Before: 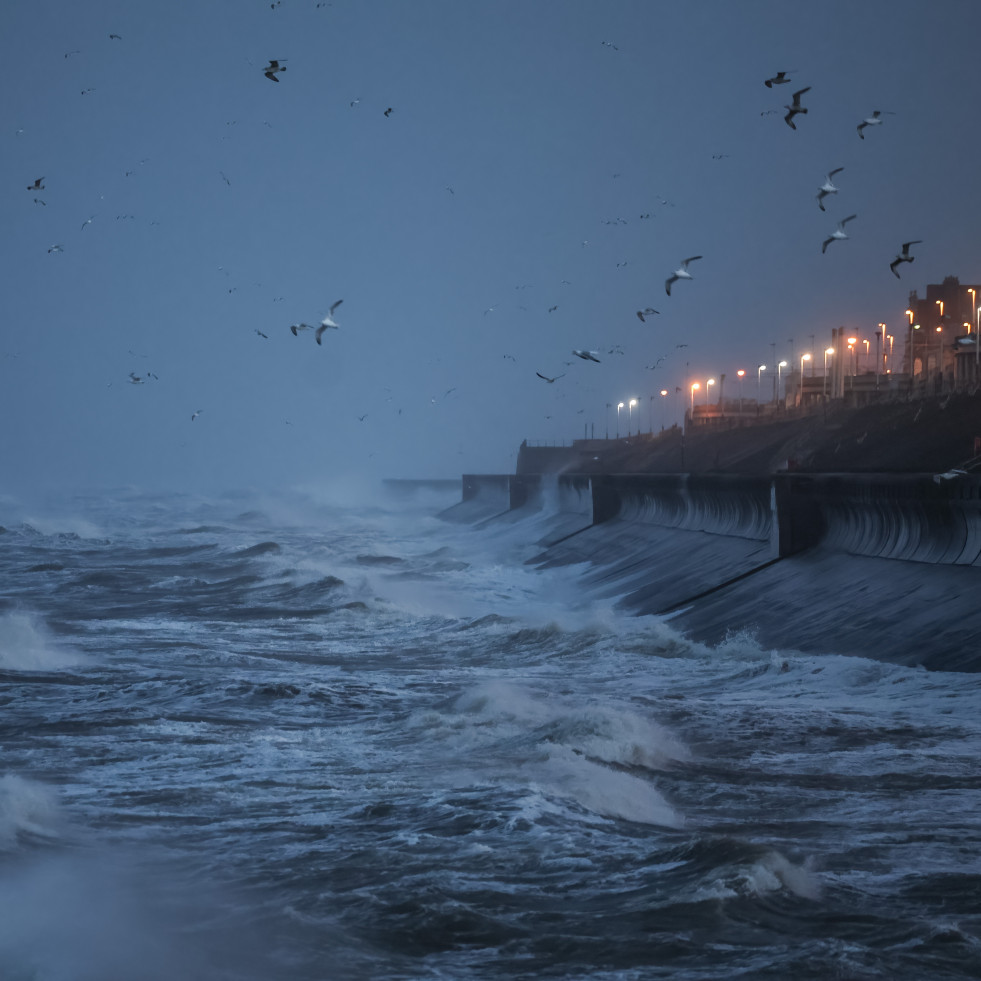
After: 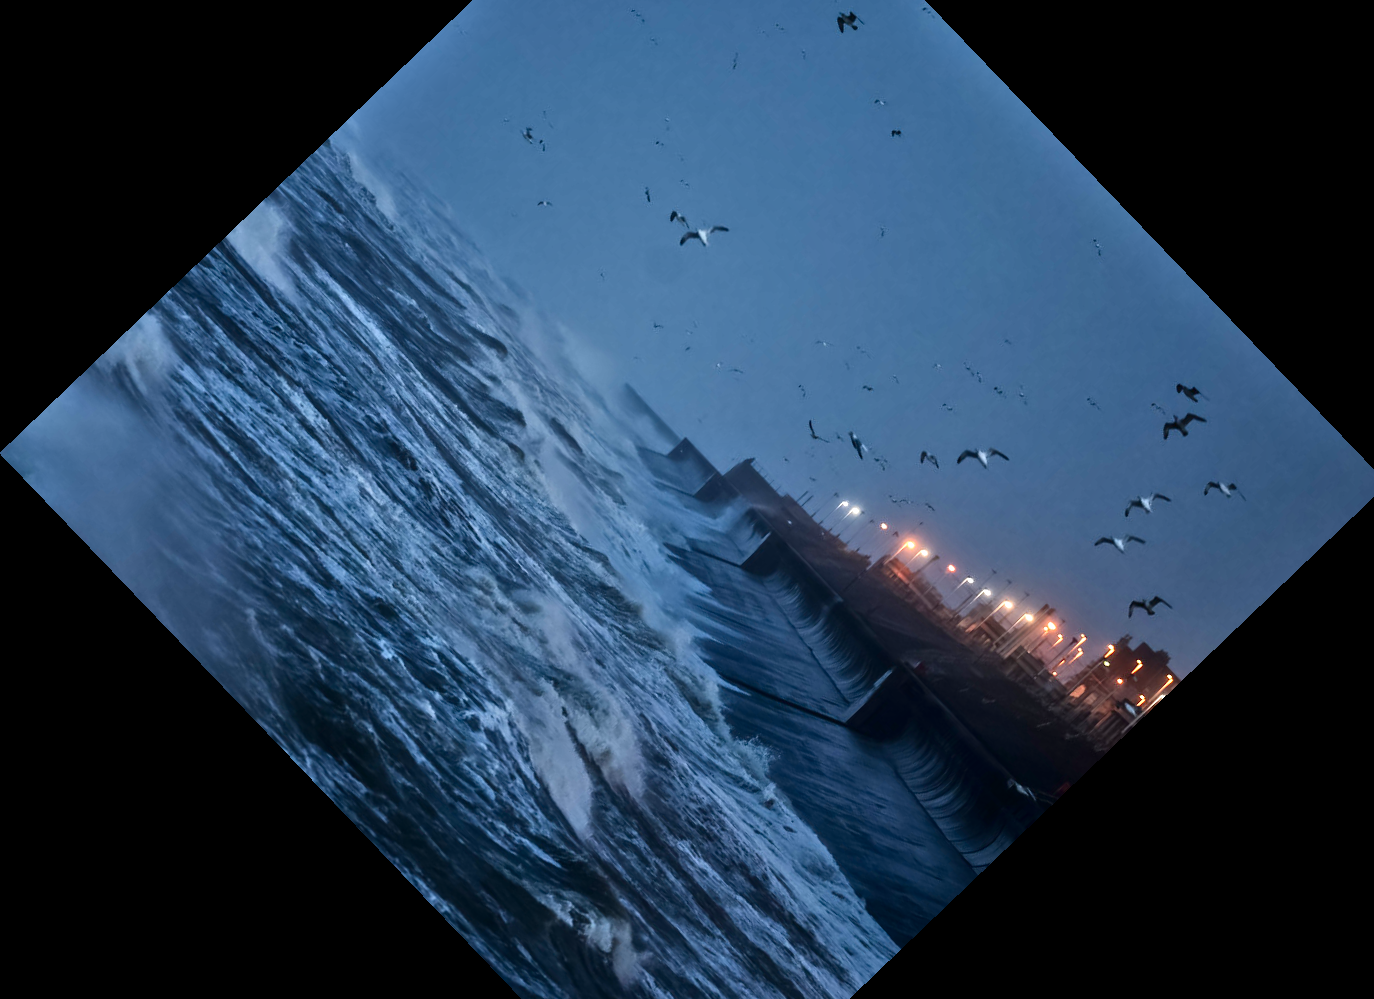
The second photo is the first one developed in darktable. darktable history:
contrast brightness saturation: contrast 0.24, brightness -0.24, saturation 0.14
tone equalizer: -7 EV 0.15 EV, -6 EV 0.6 EV, -5 EV 1.15 EV, -4 EV 1.33 EV, -3 EV 1.15 EV, -2 EV 0.6 EV, -1 EV 0.15 EV, mask exposure compensation -0.5 EV
crop and rotate: angle -46.26°, top 16.234%, right 0.912%, bottom 11.704%
levels: mode automatic, black 0.023%, white 99.97%, levels [0.062, 0.494, 0.925]
